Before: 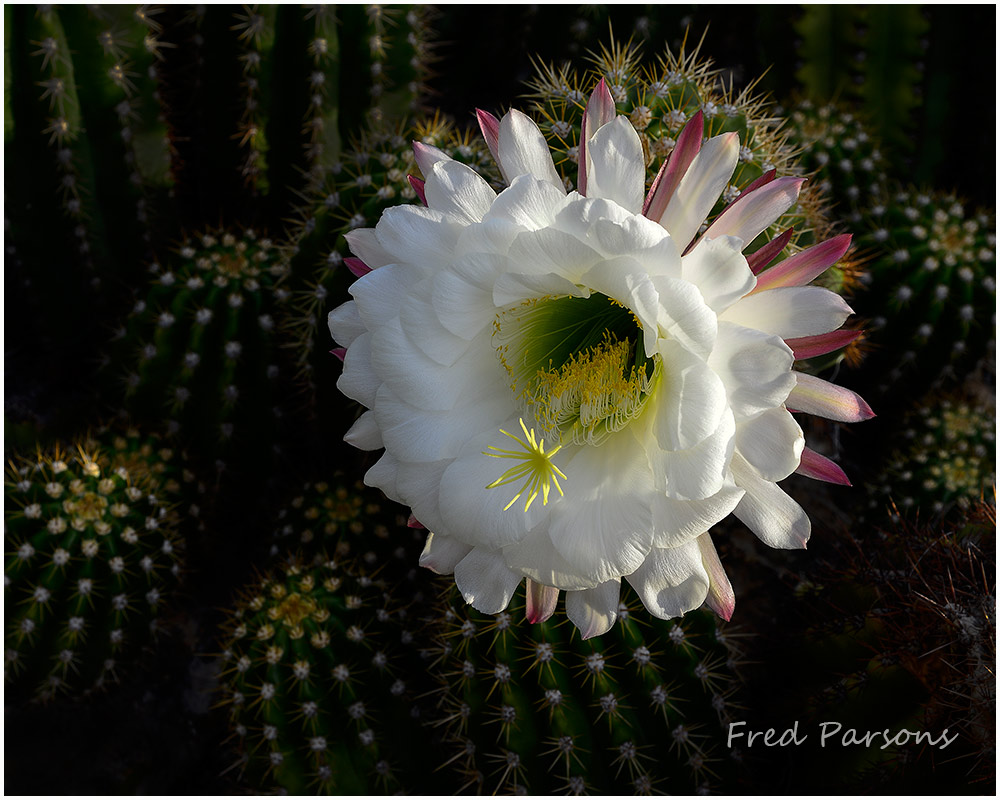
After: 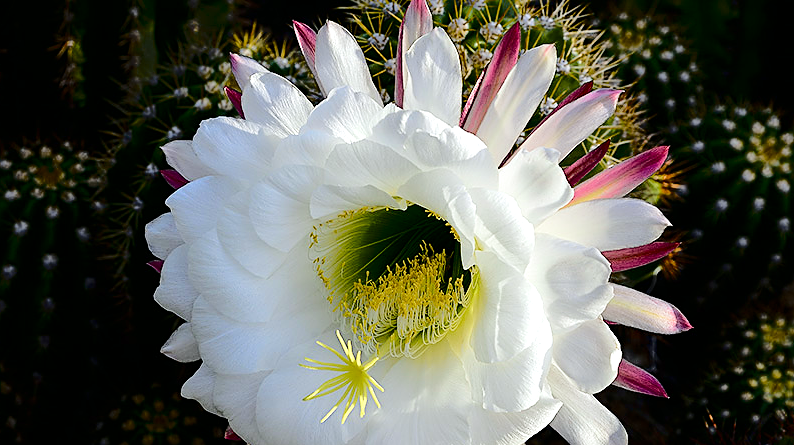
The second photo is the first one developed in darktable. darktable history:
white balance: red 0.983, blue 1.036
tone curve: curves: ch0 [(0, 0) (0.094, 0.039) (0.243, 0.155) (0.411, 0.482) (0.479, 0.583) (0.654, 0.742) (0.793, 0.851) (0.994, 0.974)]; ch1 [(0, 0) (0.161, 0.092) (0.35, 0.33) (0.392, 0.392) (0.456, 0.456) (0.505, 0.502) (0.537, 0.518) (0.553, 0.53) (0.573, 0.569) (0.718, 0.718) (1, 1)]; ch2 [(0, 0) (0.346, 0.362) (0.411, 0.412) (0.502, 0.502) (0.531, 0.521) (0.576, 0.553) (0.615, 0.621) (1, 1)], color space Lab, independent channels, preserve colors none
sharpen: on, module defaults
exposure: exposure 0.014 EV, compensate highlight preservation false
velvia: on, module defaults
color correction: saturation 0.98
crop: left 18.38%, top 11.092%, right 2.134%, bottom 33.217%
color balance rgb: perceptual saturation grading › global saturation 20%, perceptual saturation grading › highlights -50%, perceptual saturation grading › shadows 30%, perceptual brilliance grading › global brilliance 10%, perceptual brilliance grading › shadows 15%
